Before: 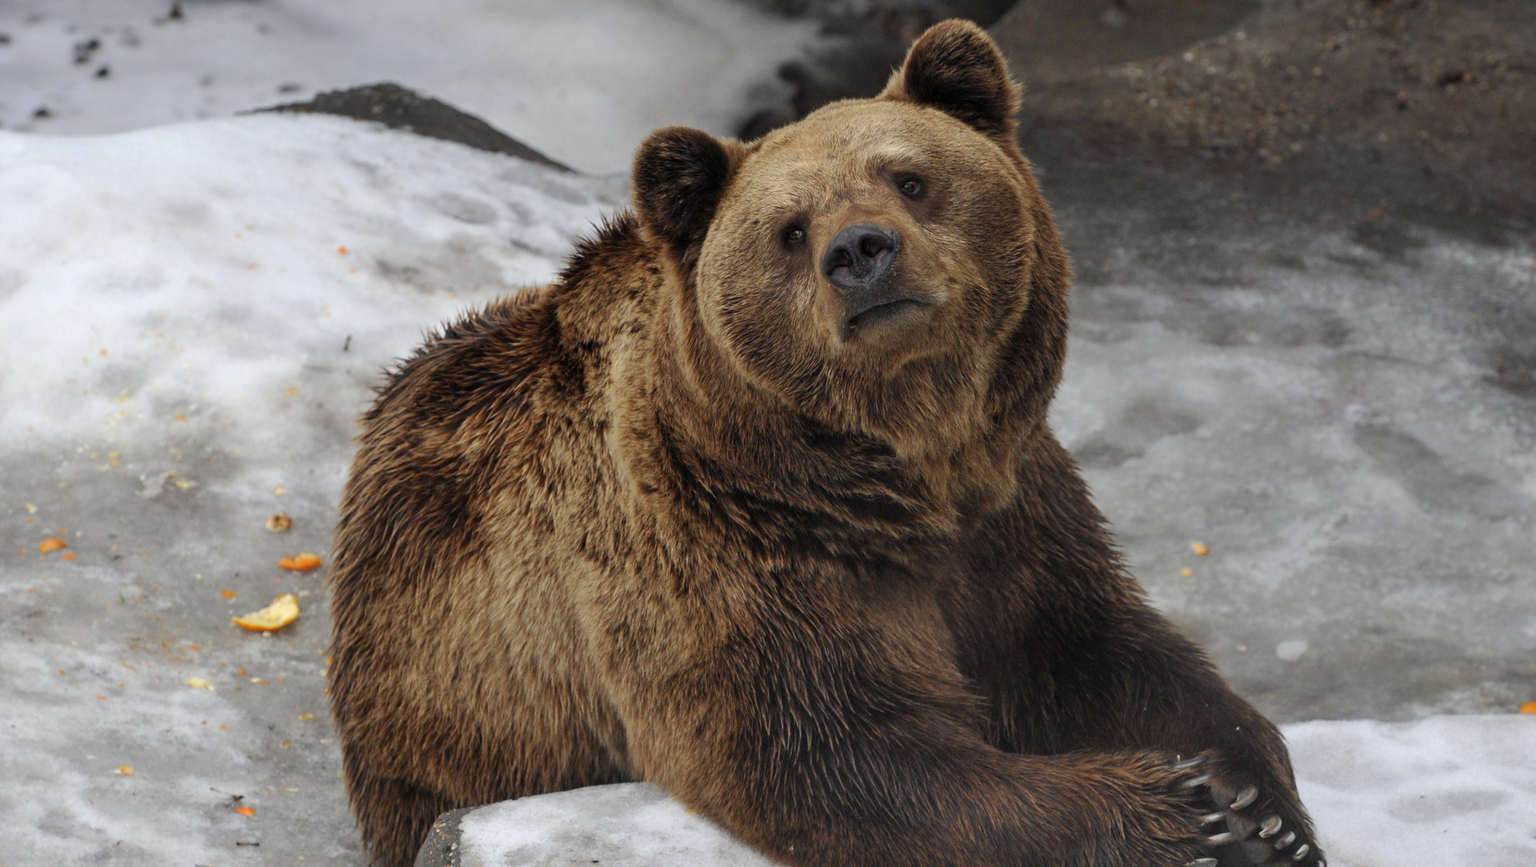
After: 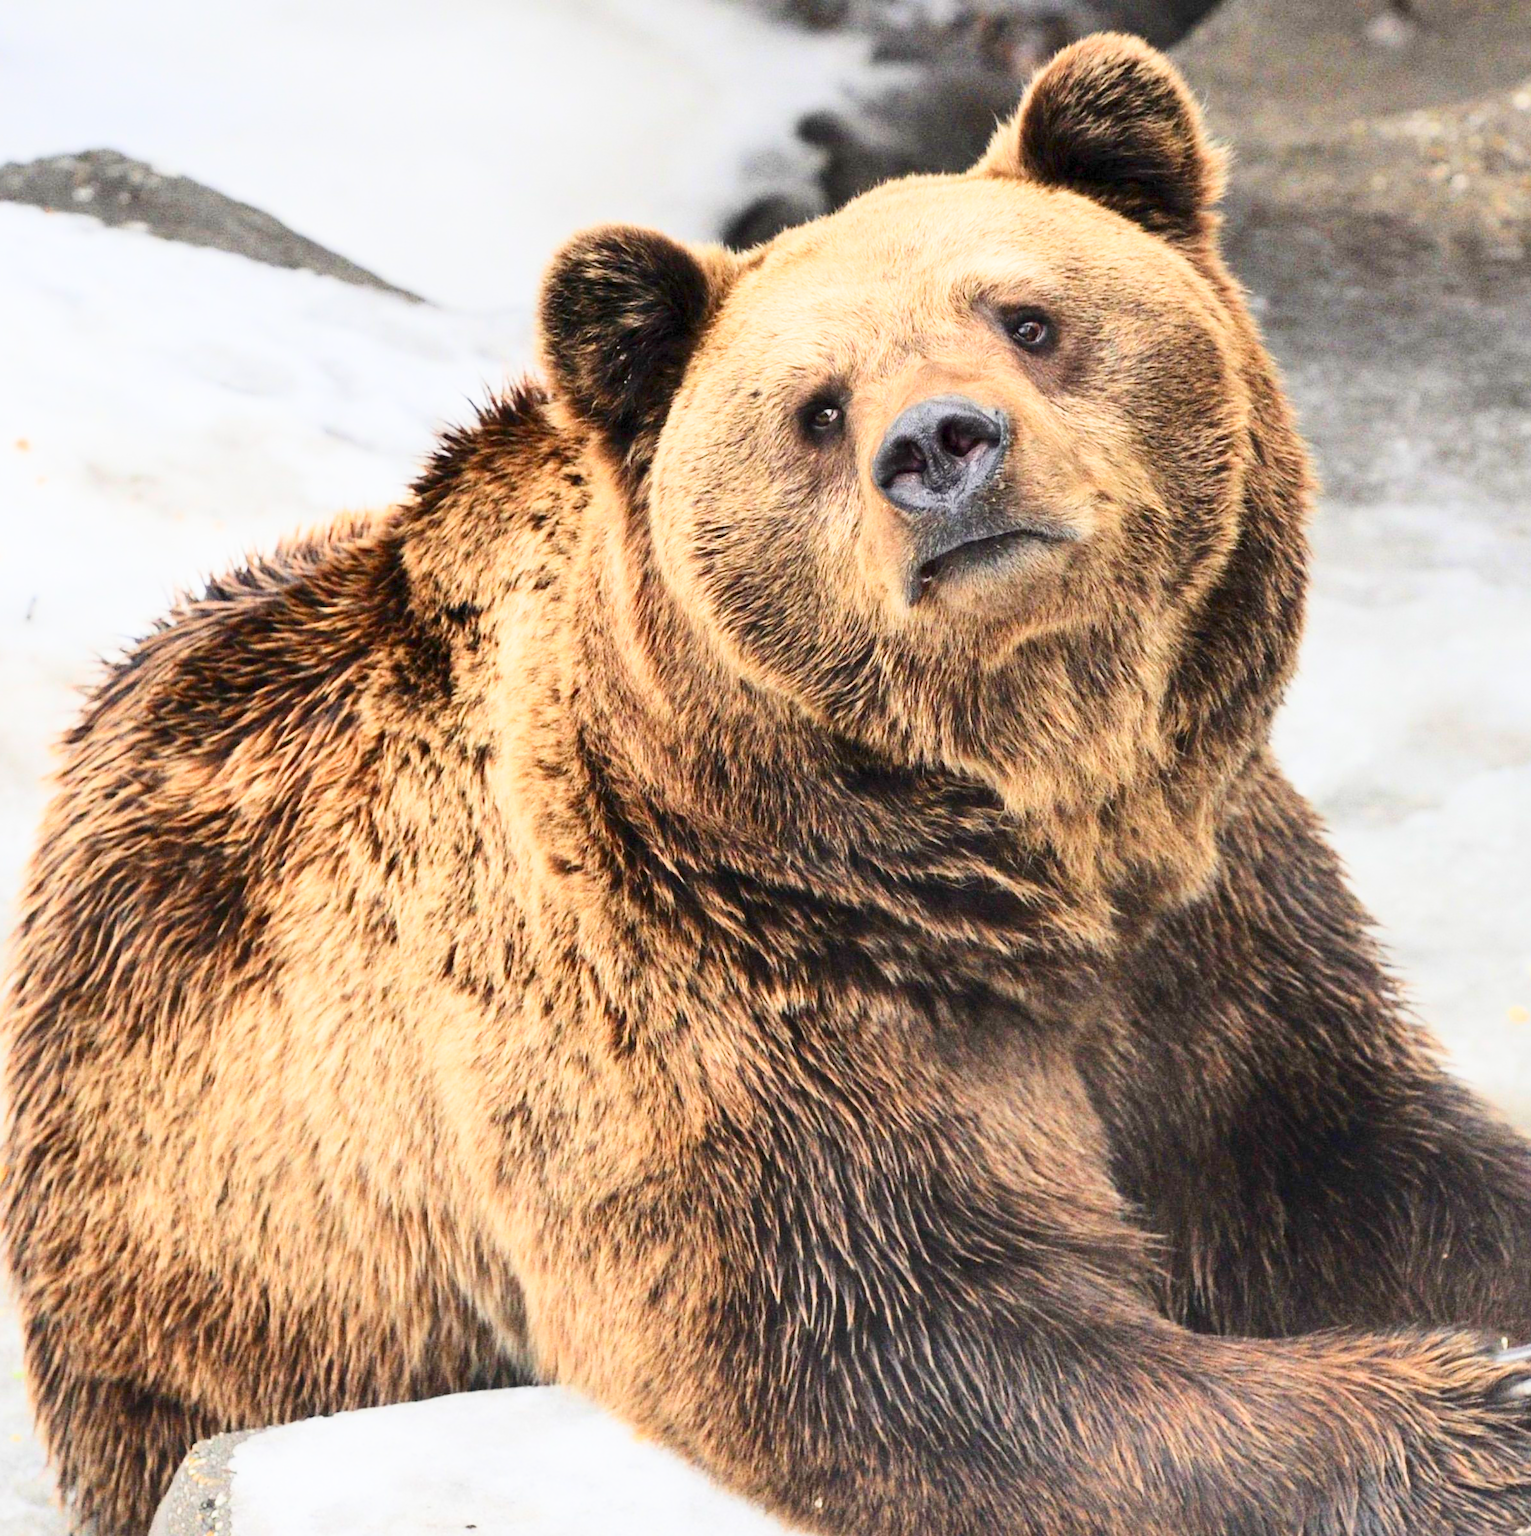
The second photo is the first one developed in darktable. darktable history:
crop: left 21.496%, right 22.254%
filmic rgb: middle gray luminance 4.29%, black relative exposure -13 EV, white relative exposure 5 EV, threshold 6 EV, target black luminance 0%, hardness 5.19, latitude 59.69%, contrast 0.767, highlights saturation mix 5%, shadows ↔ highlights balance 25.95%, add noise in highlights 0, color science v3 (2019), use custom middle-gray values true, iterations of high-quality reconstruction 0, contrast in highlights soft, enable highlight reconstruction true
contrast brightness saturation: contrast 0.4, brightness 0.05, saturation 0.25
